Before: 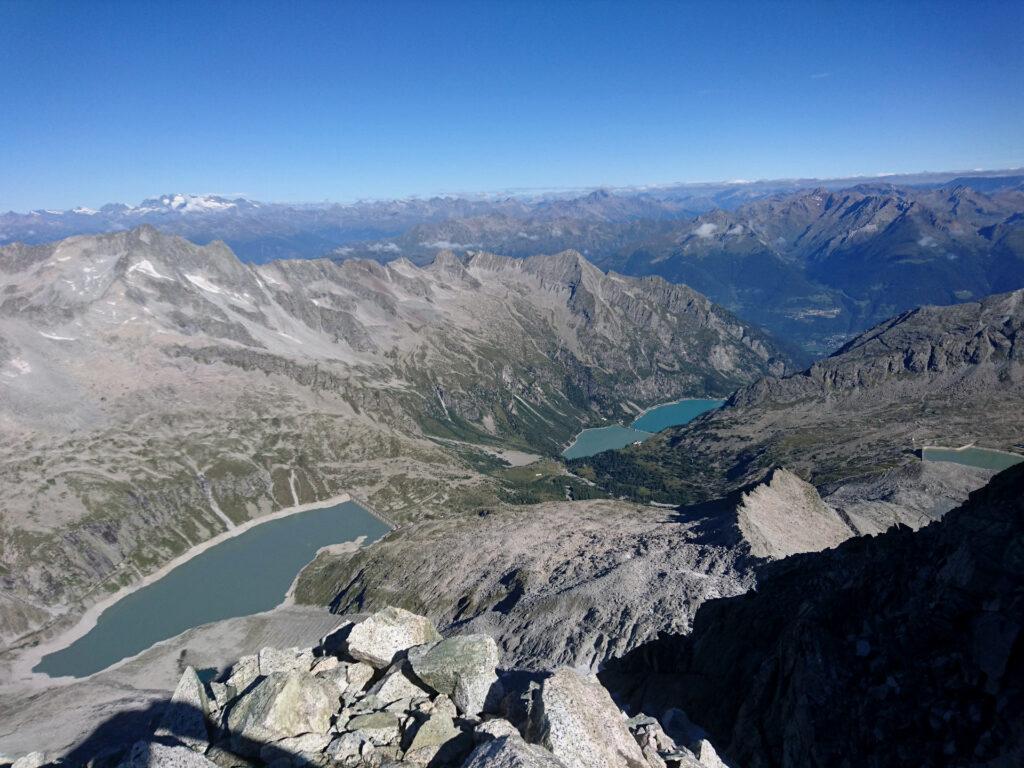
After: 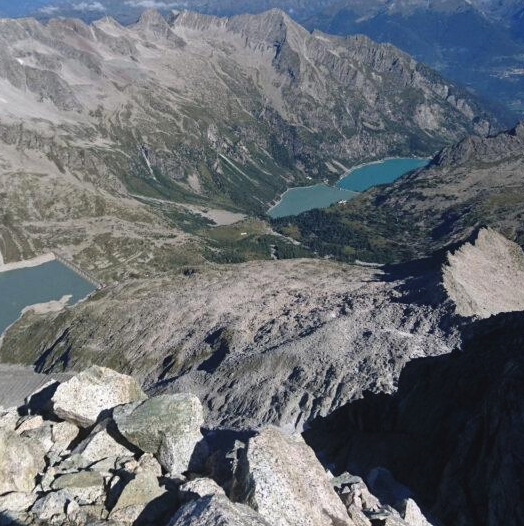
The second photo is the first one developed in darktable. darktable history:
exposure: black level correction -0.005, exposure 0.05 EV, compensate exposure bias true, compensate highlight preservation false
color zones: curves: ch1 [(0, 0.469) (0.072, 0.457) (0.243, 0.494) (0.429, 0.5) (0.571, 0.5) (0.714, 0.5) (0.857, 0.5) (1, 0.469)]; ch2 [(0, 0.499) (0.143, 0.467) (0.242, 0.436) (0.429, 0.493) (0.571, 0.5) (0.714, 0.5) (0.857, 0.5) (1, 0.499)]
crop and rotate: left 28.899%, top 31.415%, right 19.852%
